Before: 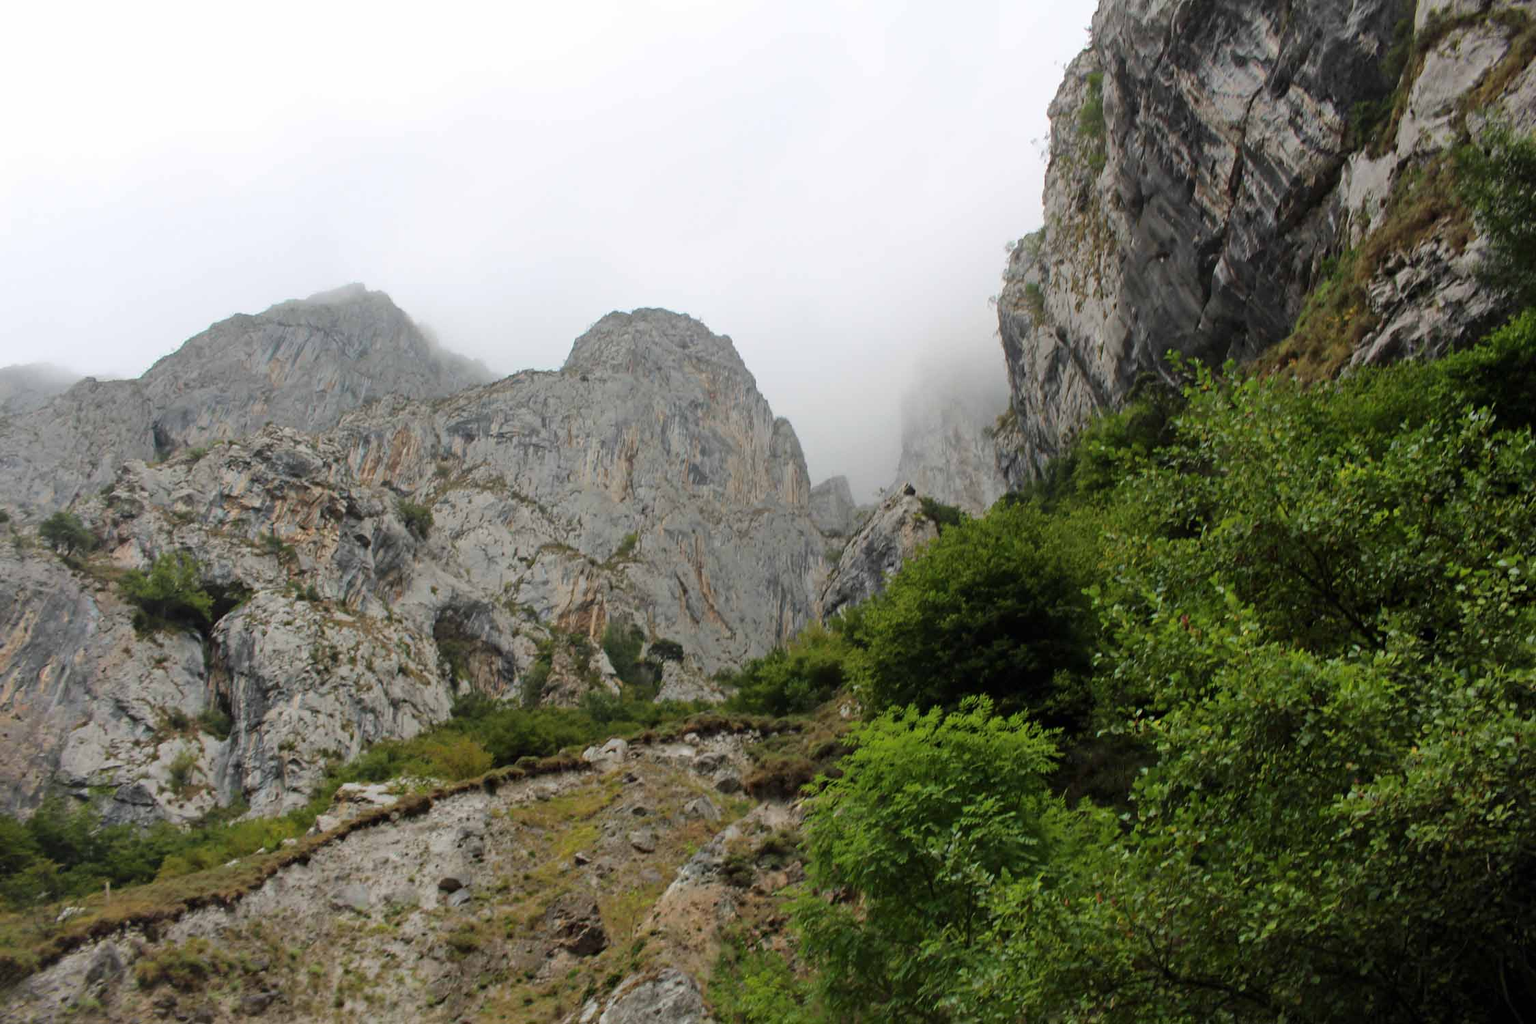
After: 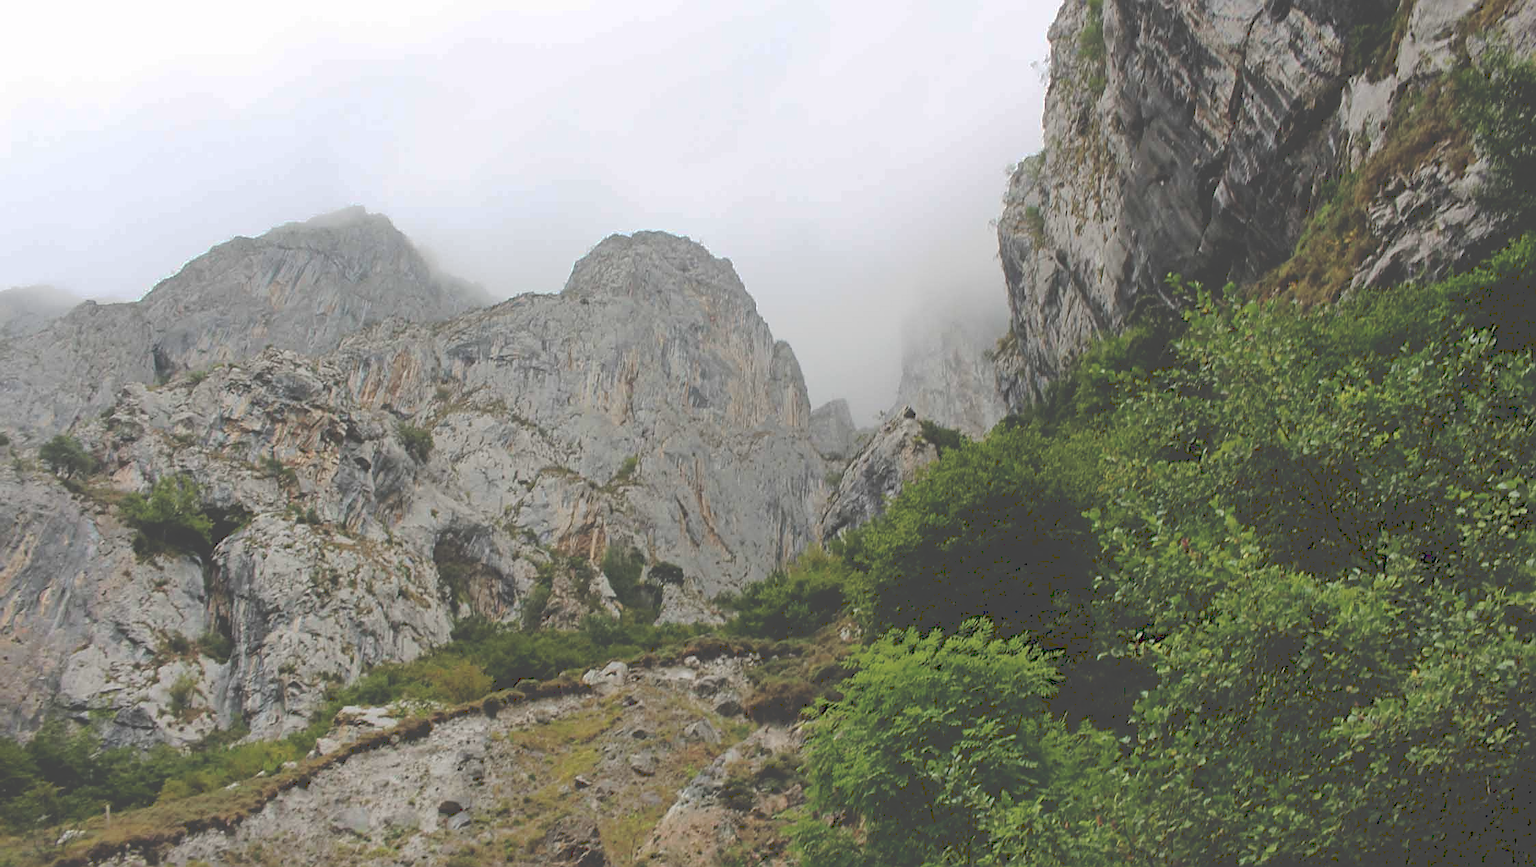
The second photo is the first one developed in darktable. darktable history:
tone curve: curves: ch0 [(0, 0) (0.003, 0.277) (0.011, 0.277) (0.025, 0.279) (0.044, 0.282) (0.069, 0.286) (0.1, 0.289) (0.136, 0.294) (0.177, 0.318) (0.224, 0.345) (0.277, 0.379) (0.335, 0.425) (0.399, 0.481) (0.468, 0.542) (0.543, 0.594) (0.623, 0.662) (0.709, 0.731) (0.801, 0.792) (0.898, 0.851) (1, 1)], preserve colors none
sharpen: on, module defaults
crop: top 7.562%, bottom 7.702%
